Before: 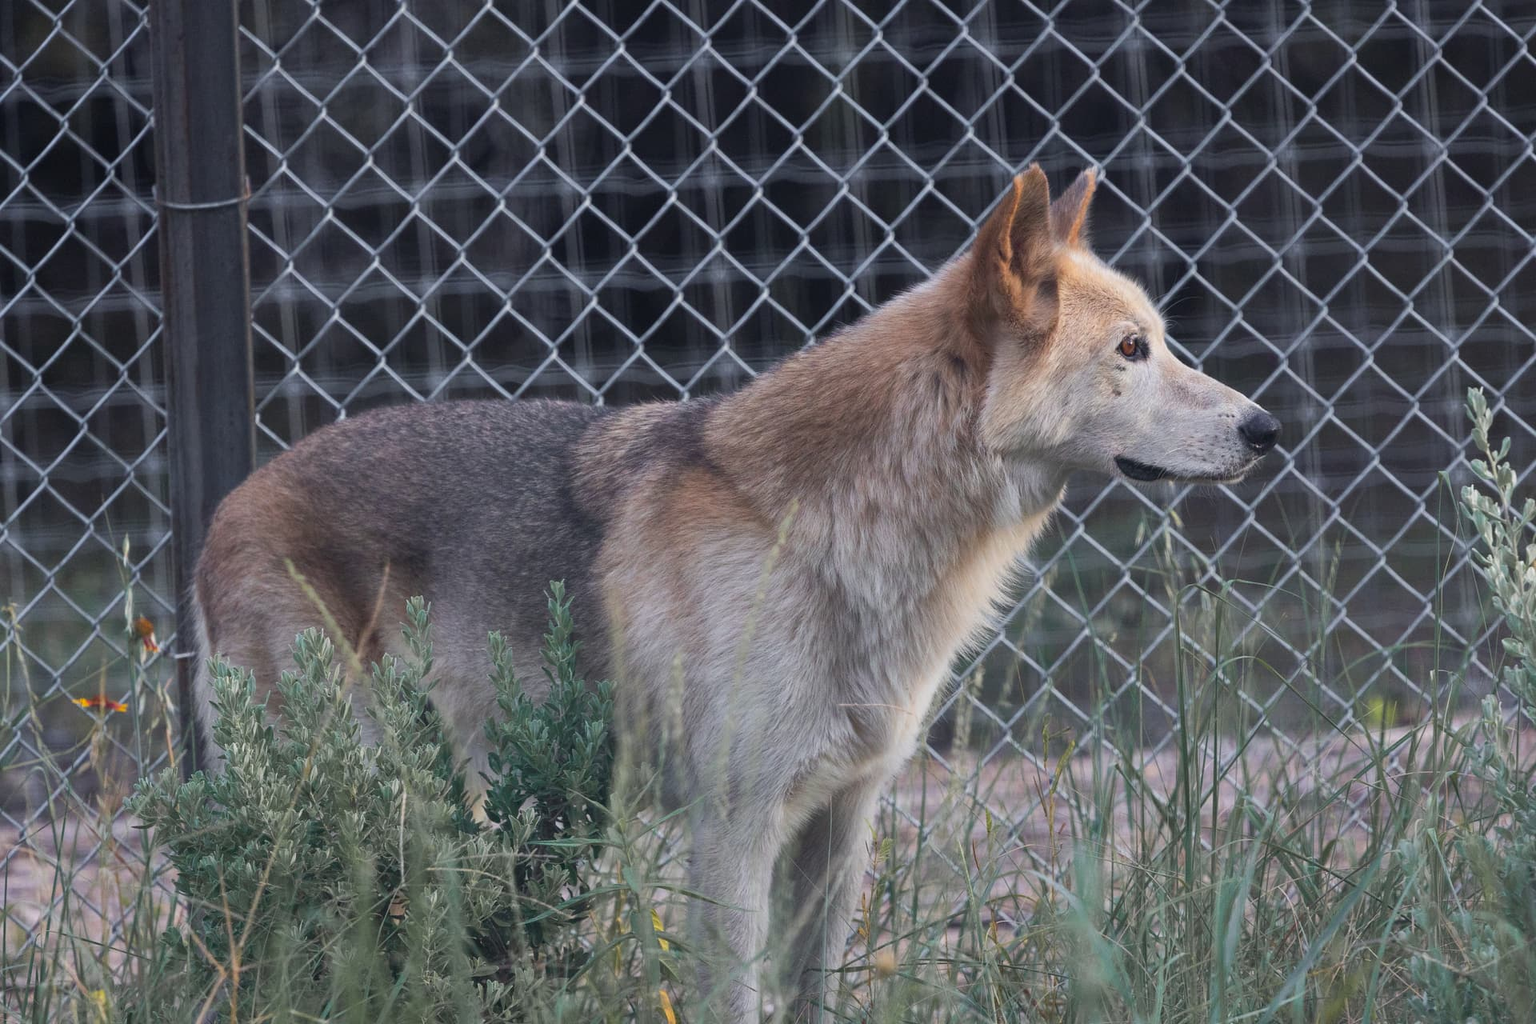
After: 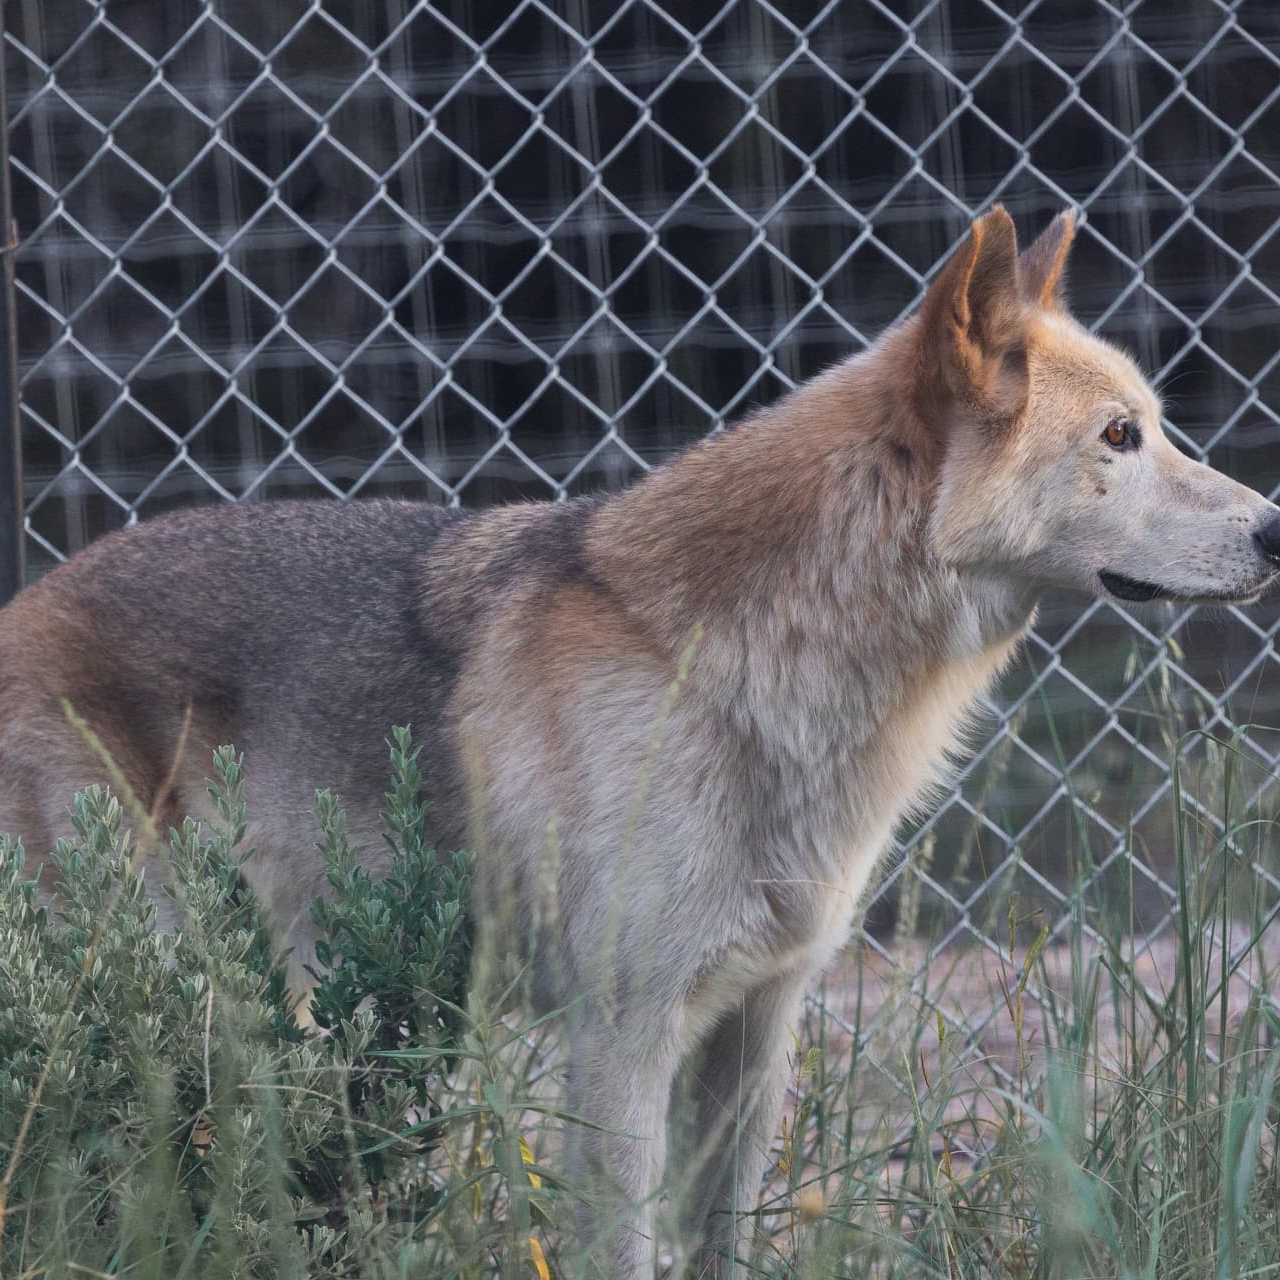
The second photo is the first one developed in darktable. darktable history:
crop: left 15.392%, right 17.913%
